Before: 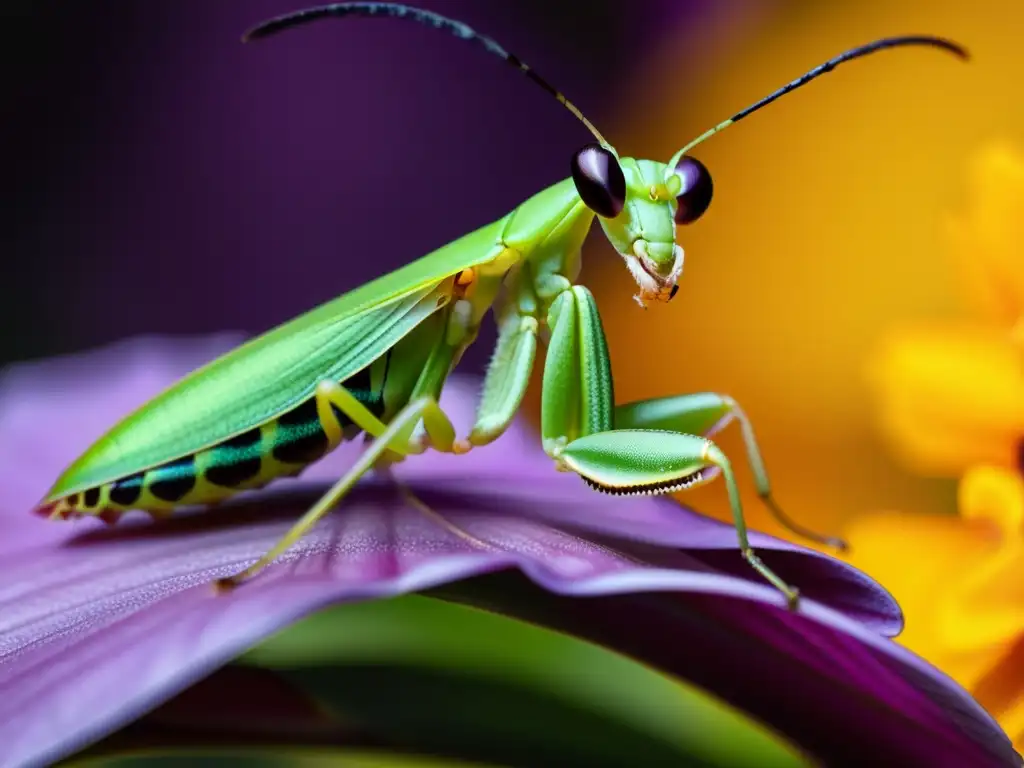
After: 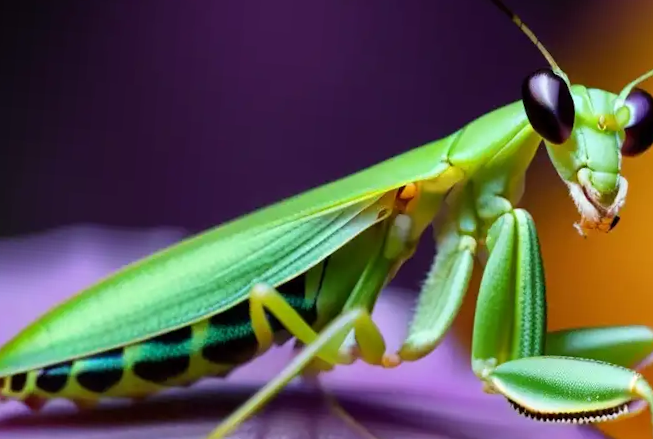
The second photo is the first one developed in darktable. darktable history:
crop and rotate: angle -4.48°, left 2.061%, top 6.754%, right 27.629%, bottom 30.235%
